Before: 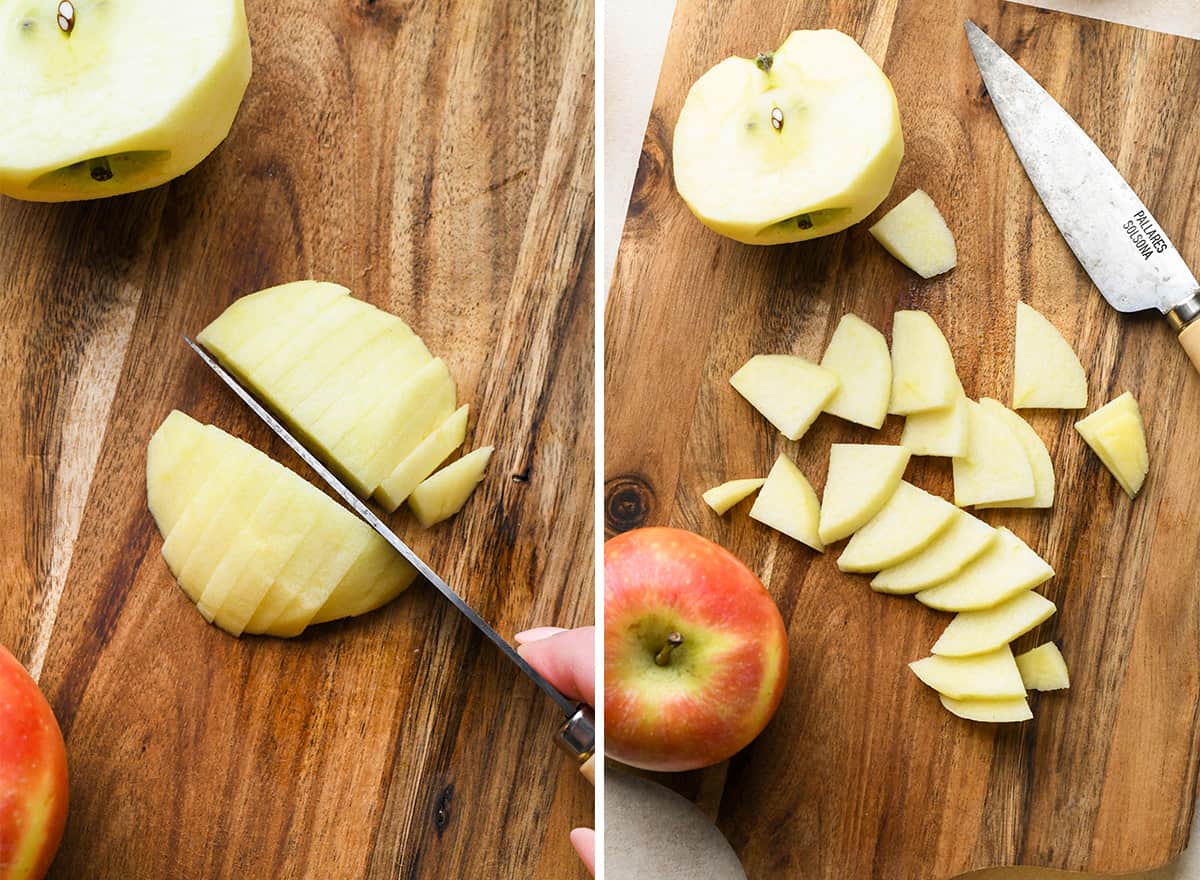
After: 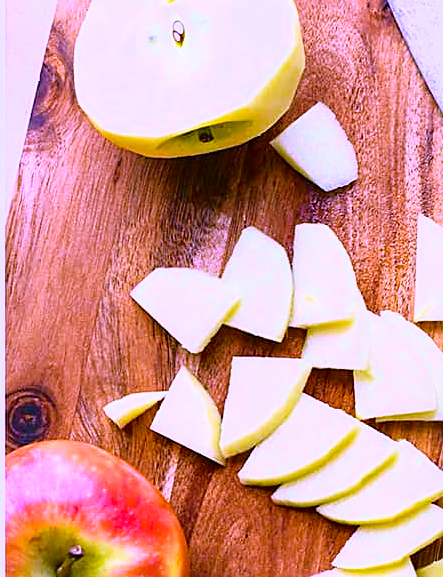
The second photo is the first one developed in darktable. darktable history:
color balance rgb: linear chroma grading › global chroma 15%, perceptual saturation grading › global saturation 30%
crop and rotate: left 49.936%, top 10.094%, right 13.136%, bottom 24.256%
tone curve: curves: ch0 [(0, 0.01) (0.037, 0.032) (0.131, 0.108) (0.275, 0.286) (0.483, 0.517) (0.61, 0.661) (0.697, 0.768) (0.797, 0.876) (0.888, 0.952) (0.997, 0.995)]; ch1 [(0, 0) (0.312, 0.262) (0.425, 0.402) (0.5, 0.5) (0.527, 0.532) (0.556, 0.585) (0.683, 0.706) (0.746, 0.77) (1, 1)]; ch2 [(0, 0) (0.223, 0.185) (0.333, 0.284) (0.432, 0.4) (0.502, 0.502) (0.525, 0.527) (0.545, 0.564) (0.587, 0.613) (0.636, 0.654) (0.711, 0.729) (0.845, 0.855) (0.998, 0.977)], color space Lab, independent channels, preserve colors none
sharpen: on, module defaults
white balance: red 0.98, blue 1.61
